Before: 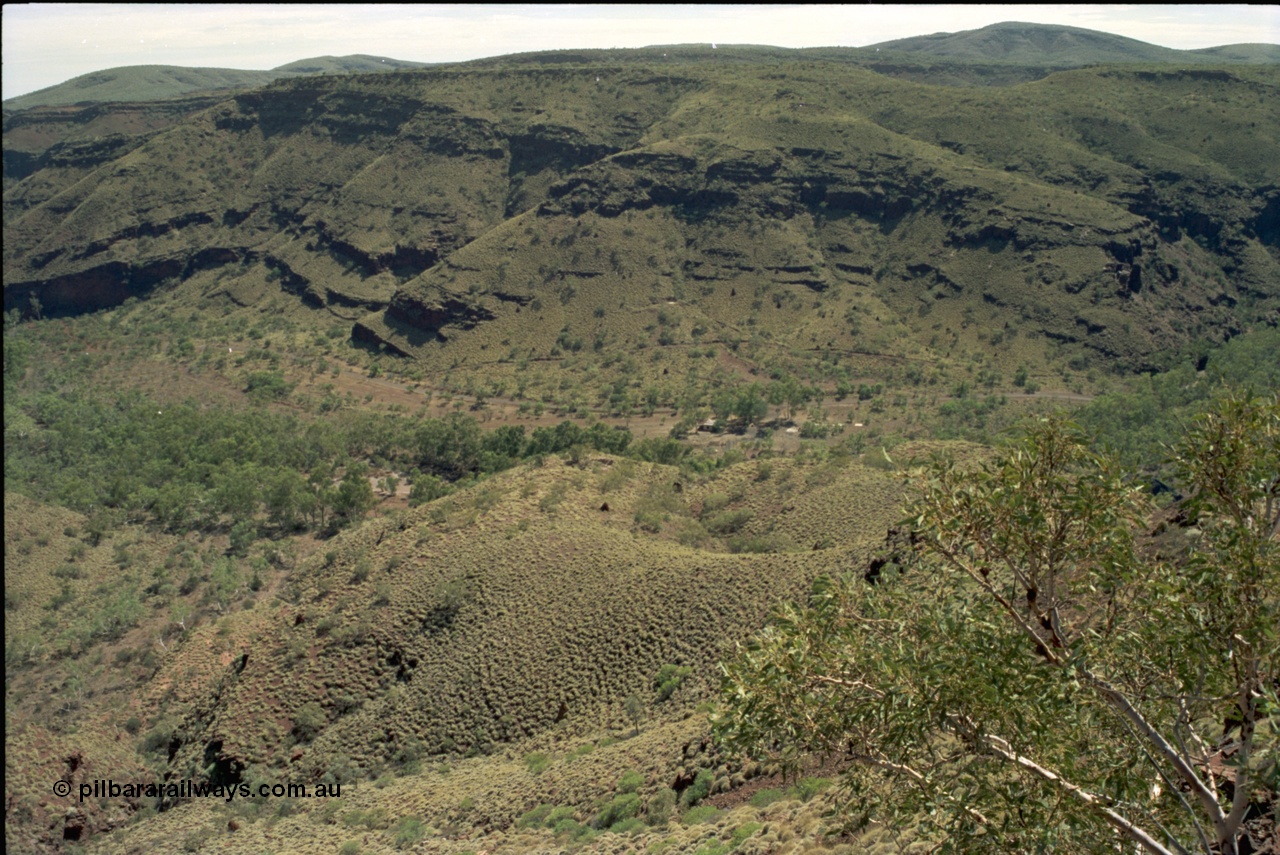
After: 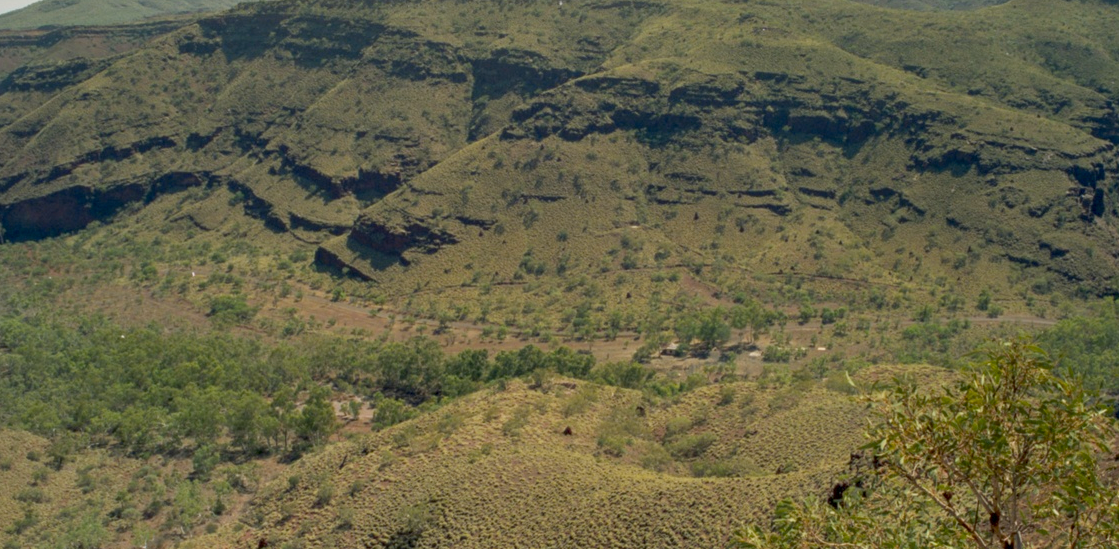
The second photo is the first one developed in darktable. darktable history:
local contrast: on, module defaults
color balance rgb: perceptual saturation grading › global saturation 30.055%, hue shift -4.53°, contrast -21.584%
crop: left 2.929%, top 8.893%, right 9.644%, bottom 26.857%
